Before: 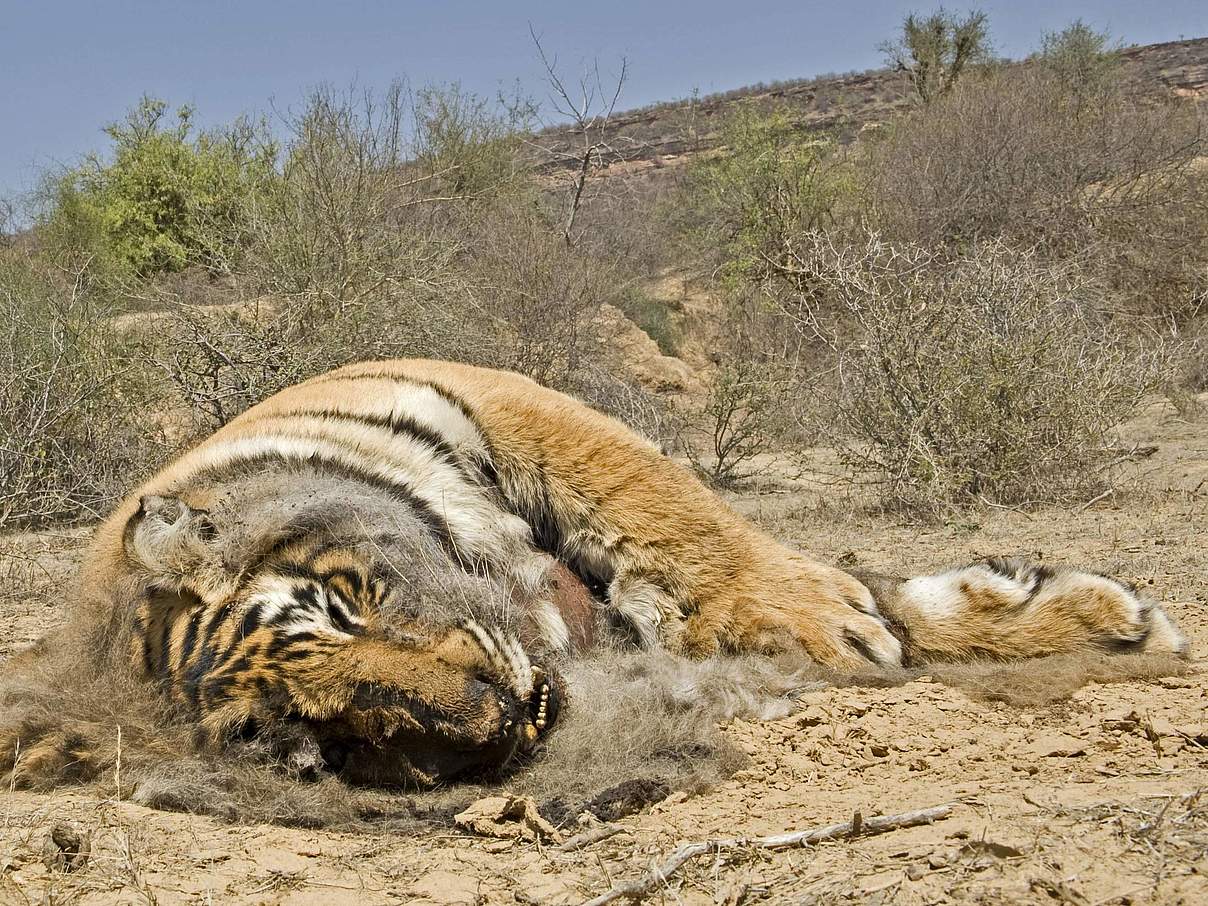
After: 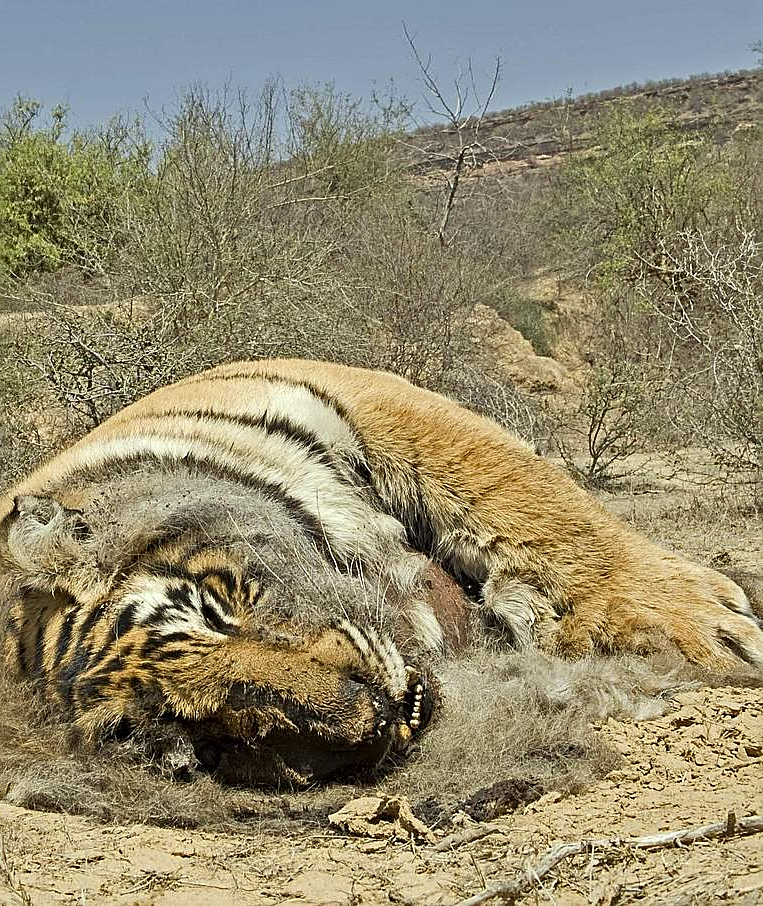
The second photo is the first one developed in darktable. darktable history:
crop: left 10.481%, right 26.347%
sharpen: on, module defaults
color correction: highlights a* -4.53, highlights b* 5.05, saturation 0.95
